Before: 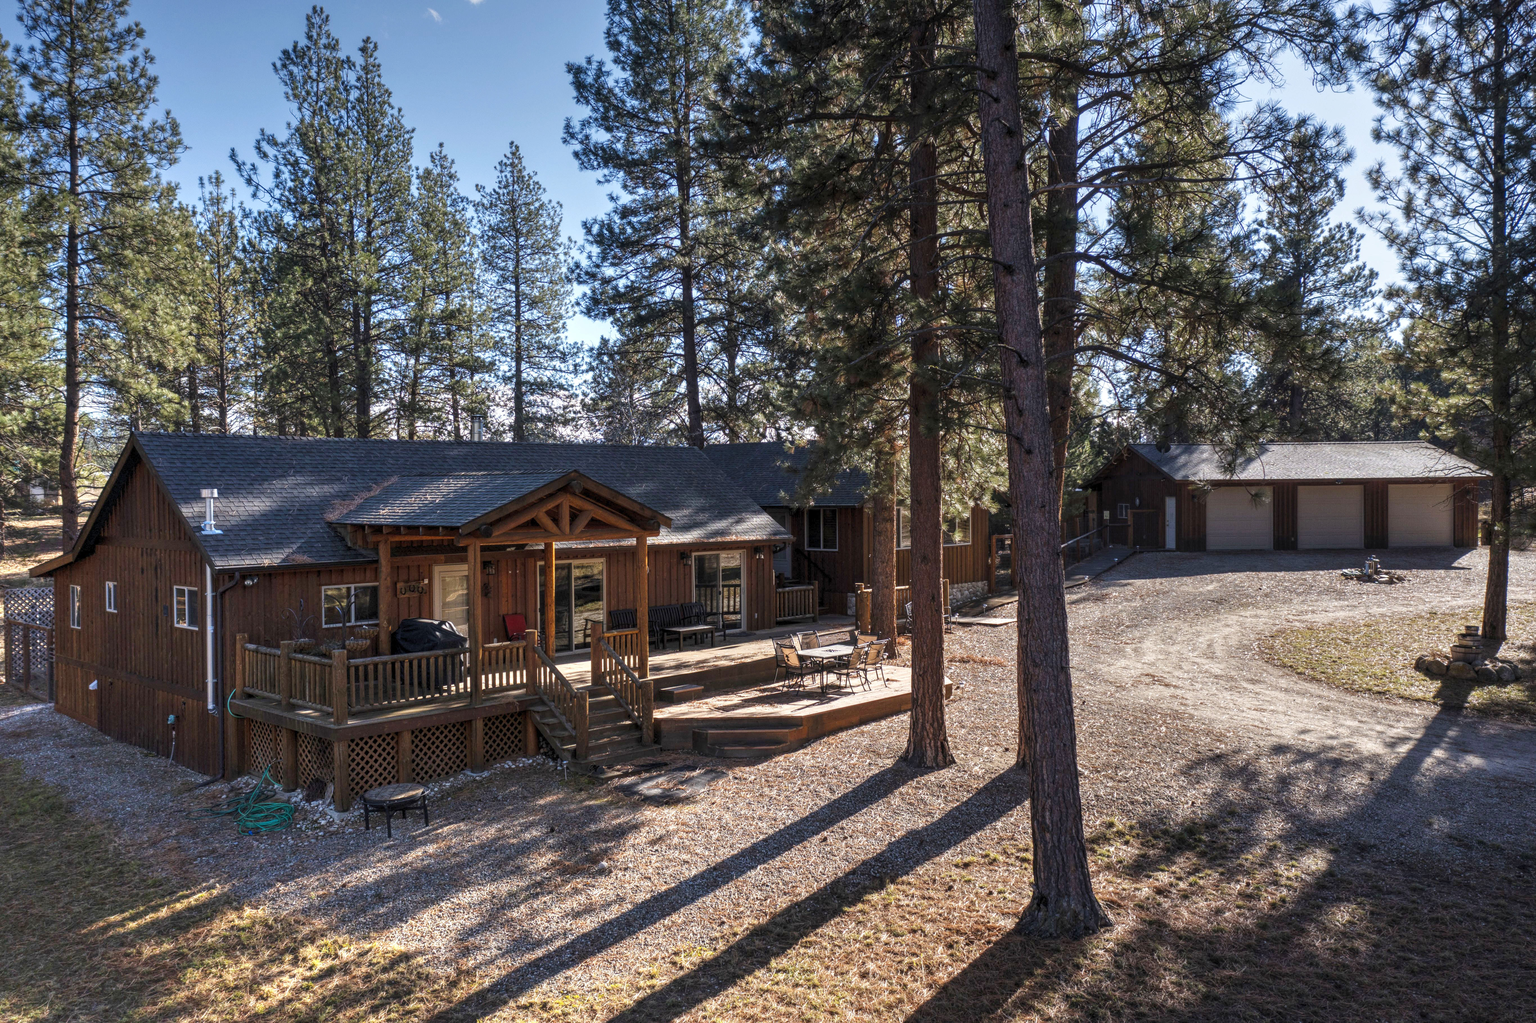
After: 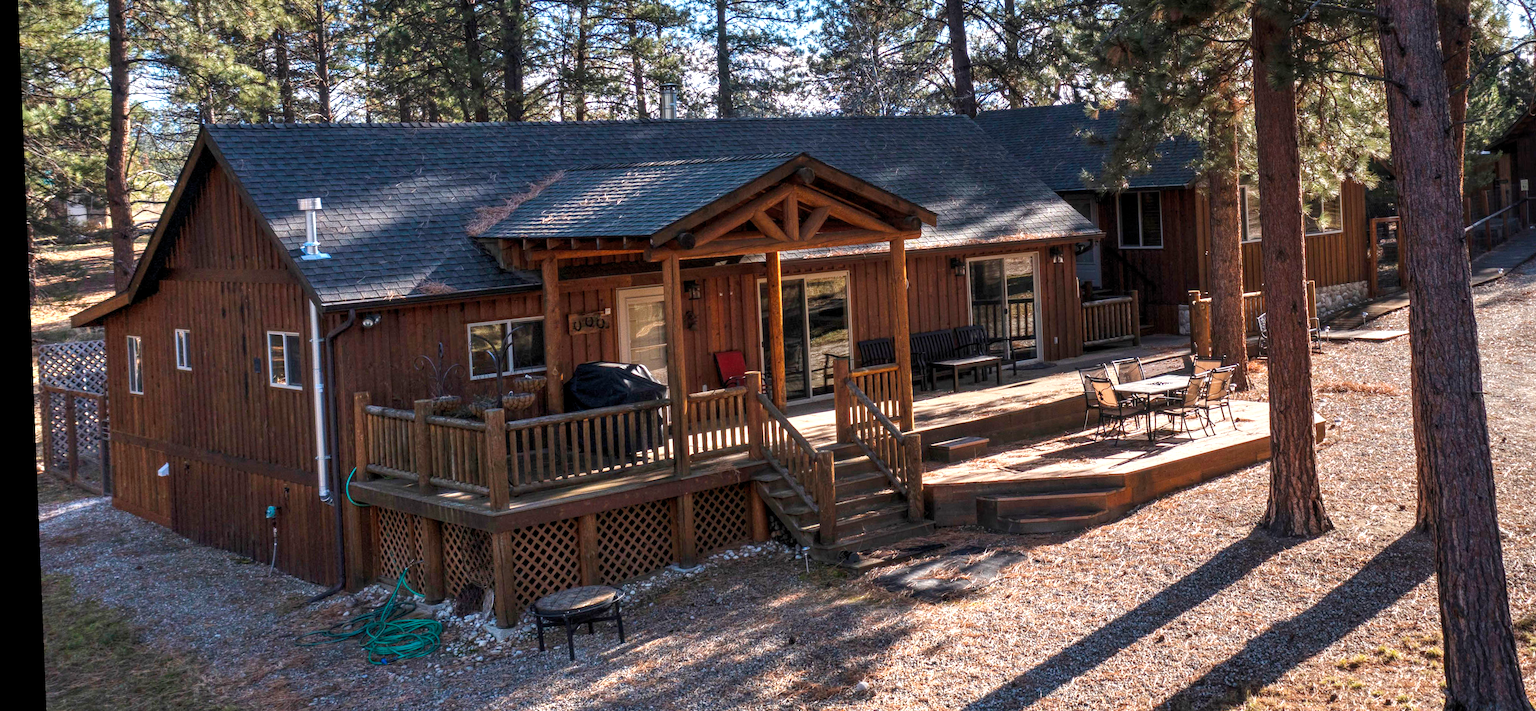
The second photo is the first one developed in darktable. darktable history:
crop: top 36.498%, right 27.964%, bottom 14.995%
rotate and perspective: rotation -2.29°, automatic cropping off
exposure: exposure 0.258 EV, compensate highlight preservation false
